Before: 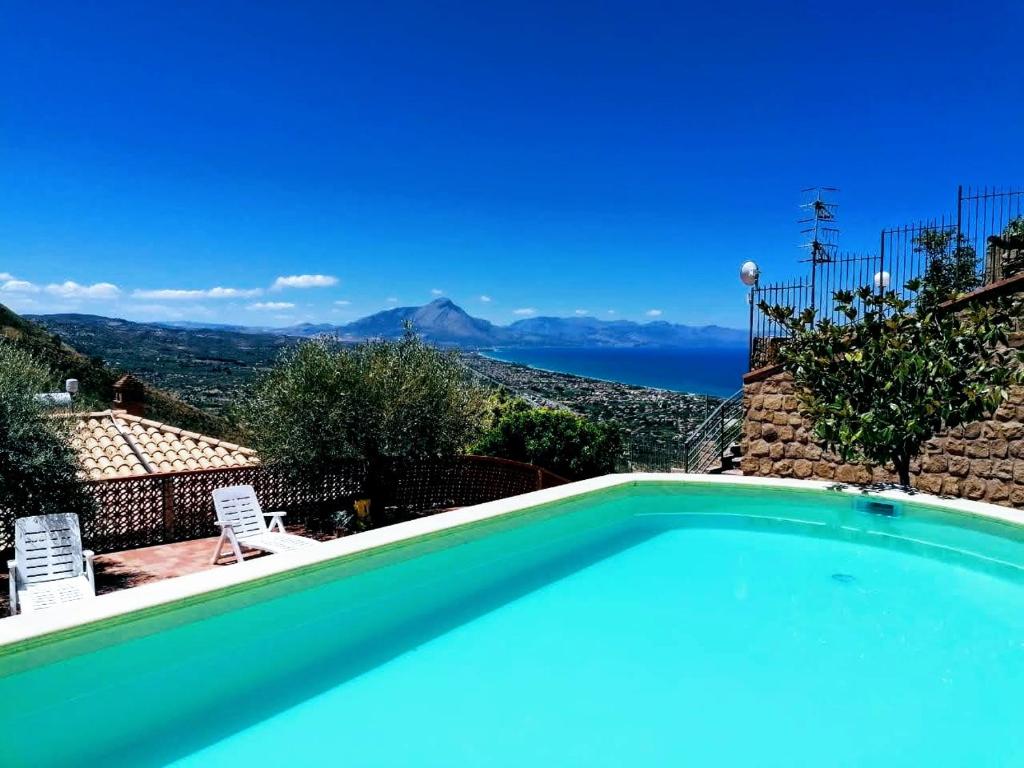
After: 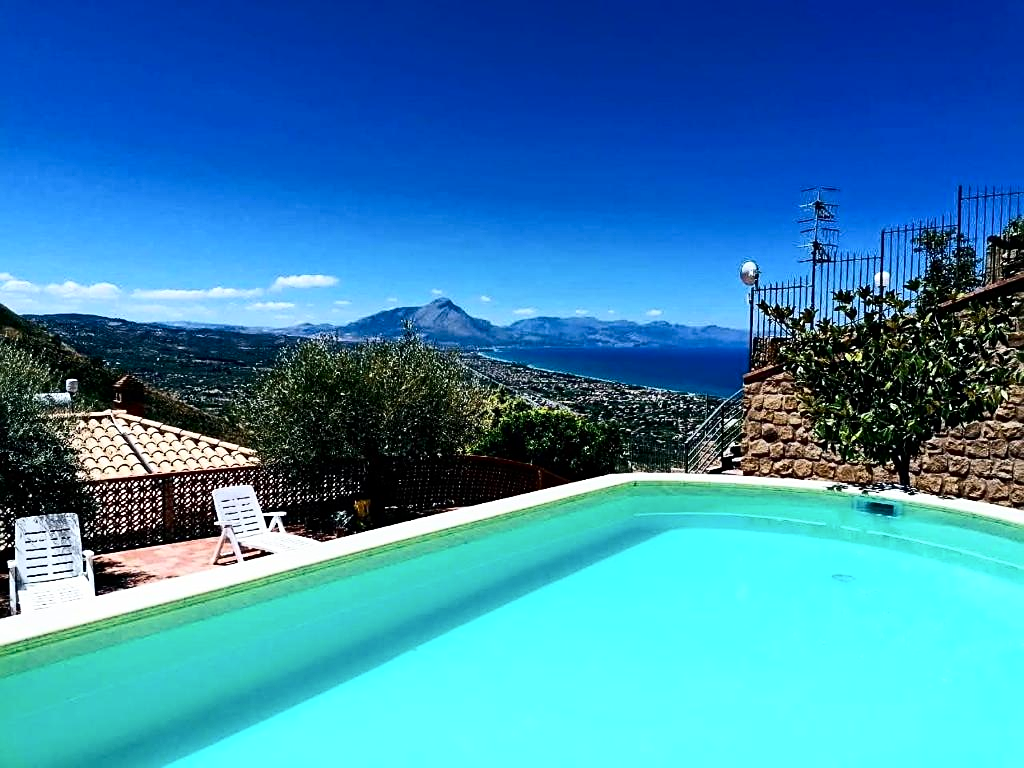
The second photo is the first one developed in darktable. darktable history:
sharpen: on, module defaults
contrast brightness saturation: contrast 0.279
